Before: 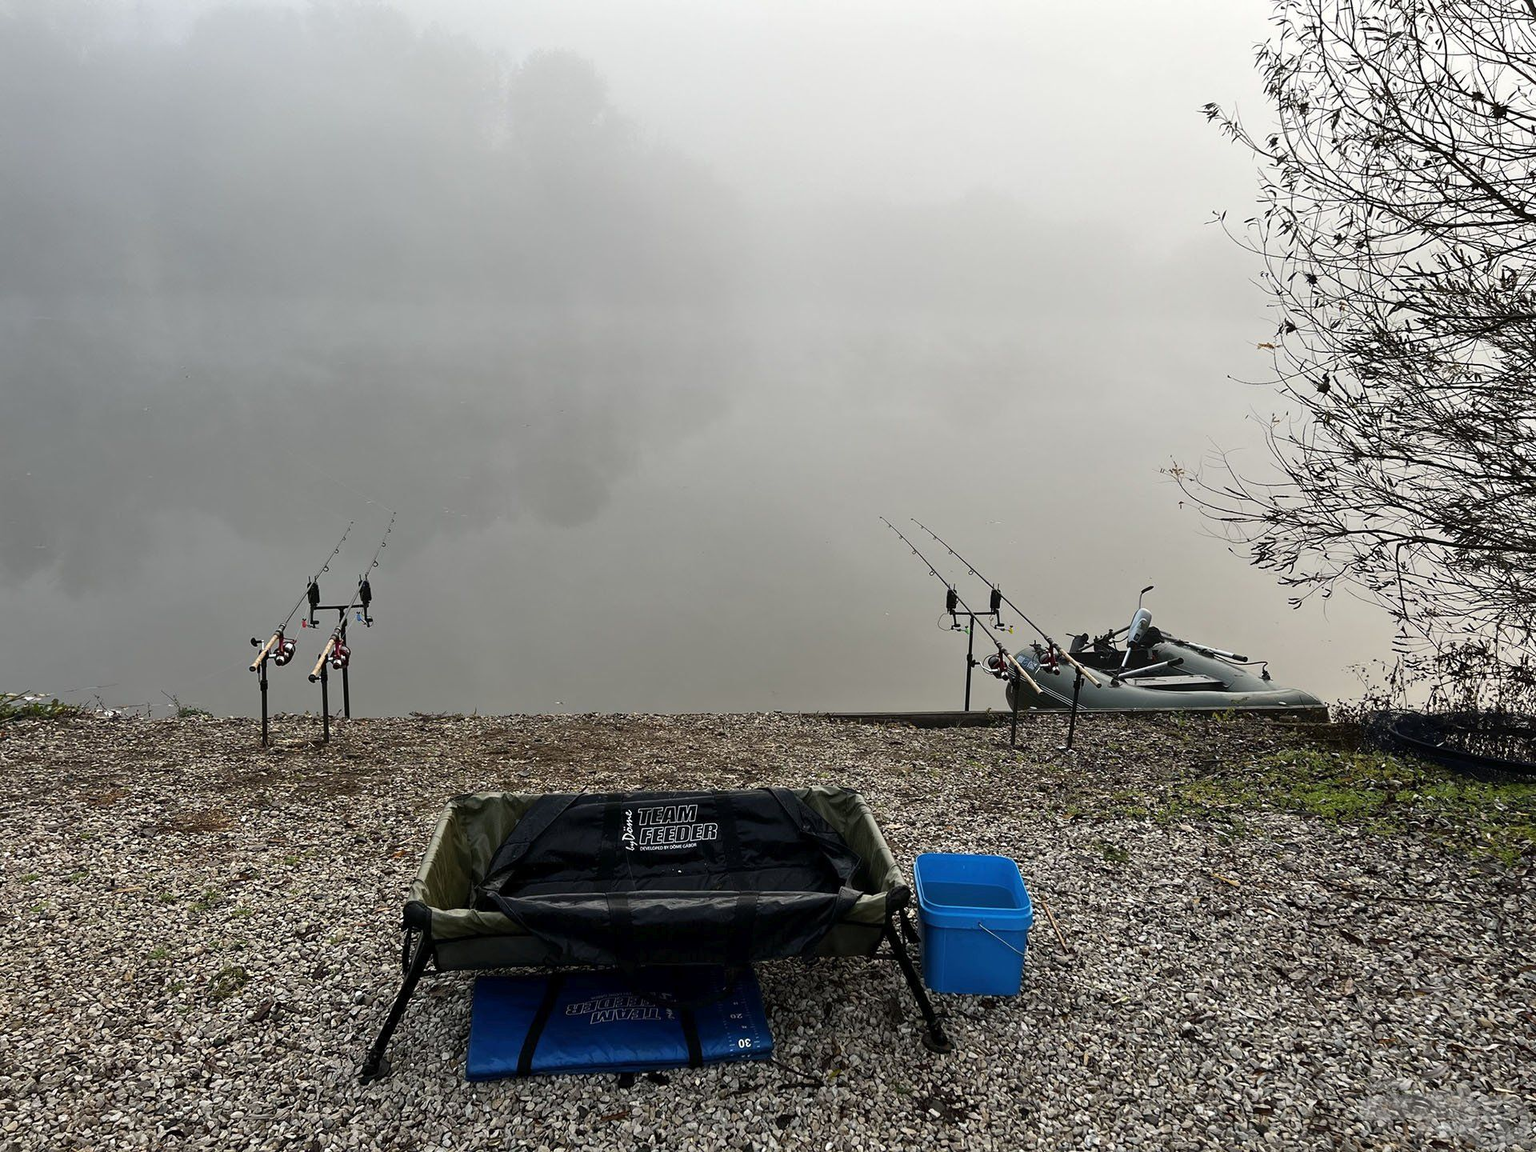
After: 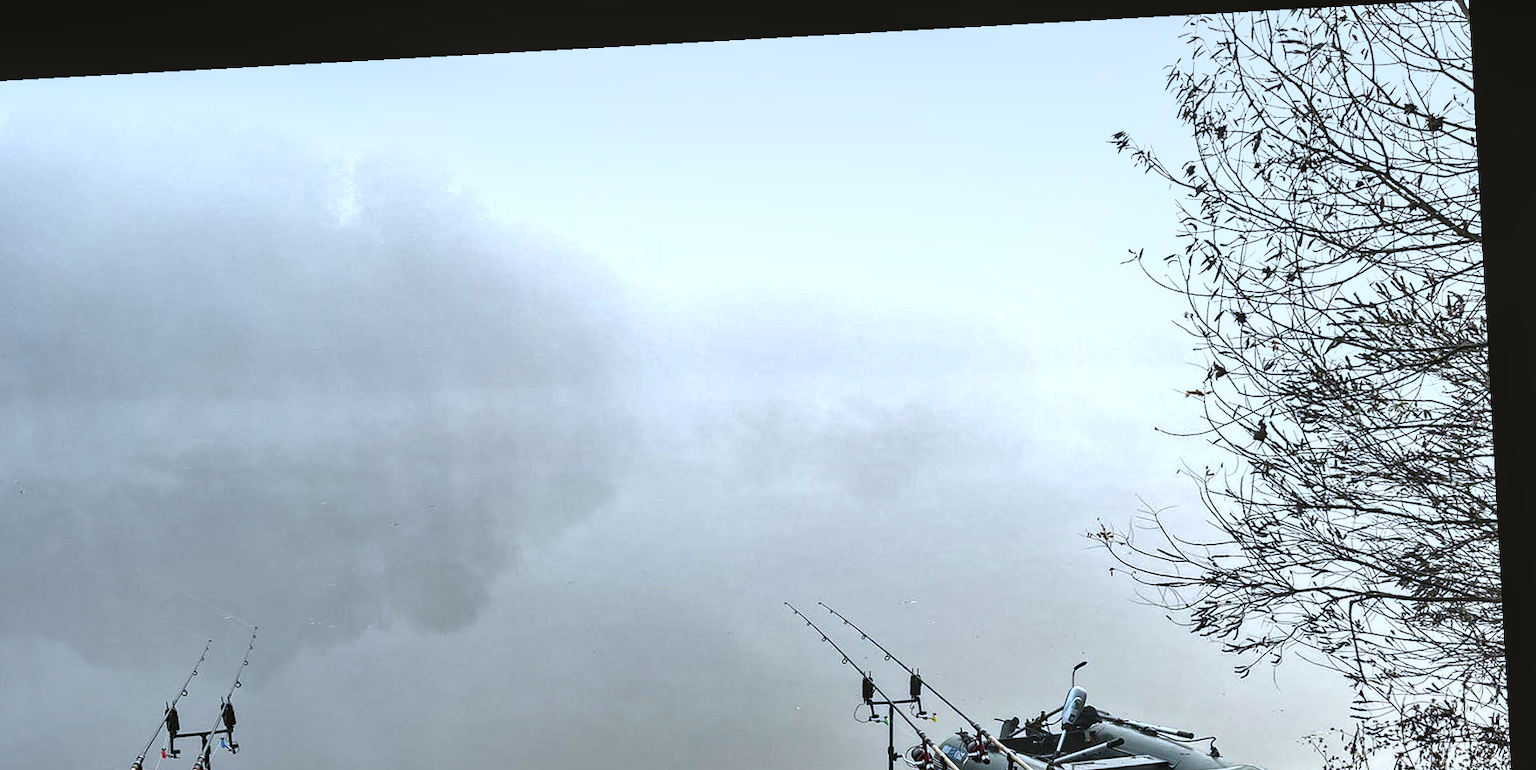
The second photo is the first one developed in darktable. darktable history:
color correction: highlights a* 3.12, highlights b* -1.55, shadows a* -0.101, shadows b* 2.52, saturation 0.98
shadows and highlights: highlights color adjustment 0%, low approximation 0.01, soften with gaussian
crop and rotate: left 11.812%, bottom 42.776%
rotate and perspective: rotation -3.18°, automatic cropping off
local contrast: on, module defaults
haze removal: strength 0.02, distance 0.25, compatibility mode true, adaptive false
color calibration: illuminant Planckian (black body), x 0.375, y 0.373, temperature 4117 K
exposure: exposure 0.74 EV, compensate highlight preservation false
